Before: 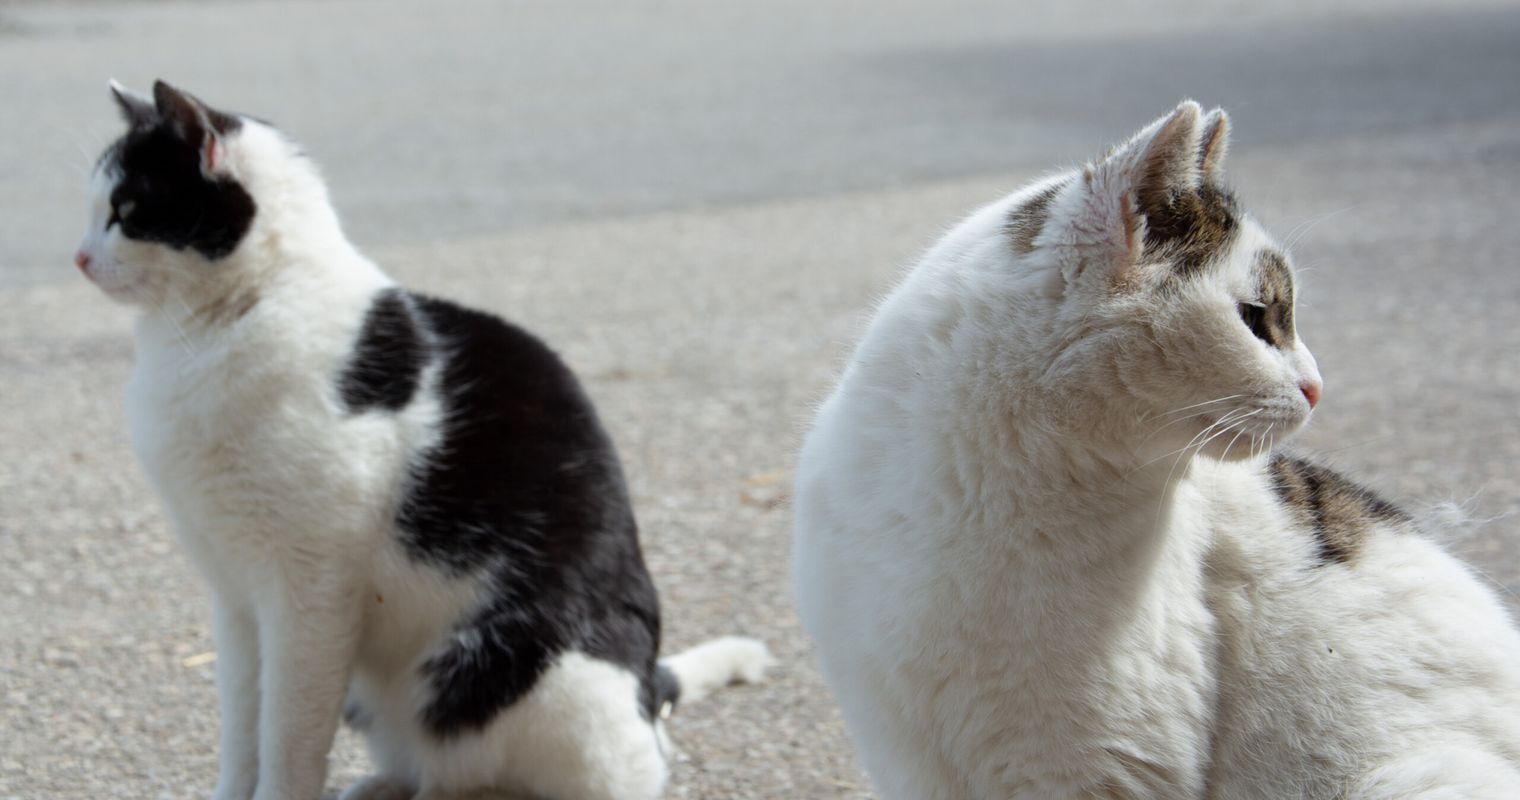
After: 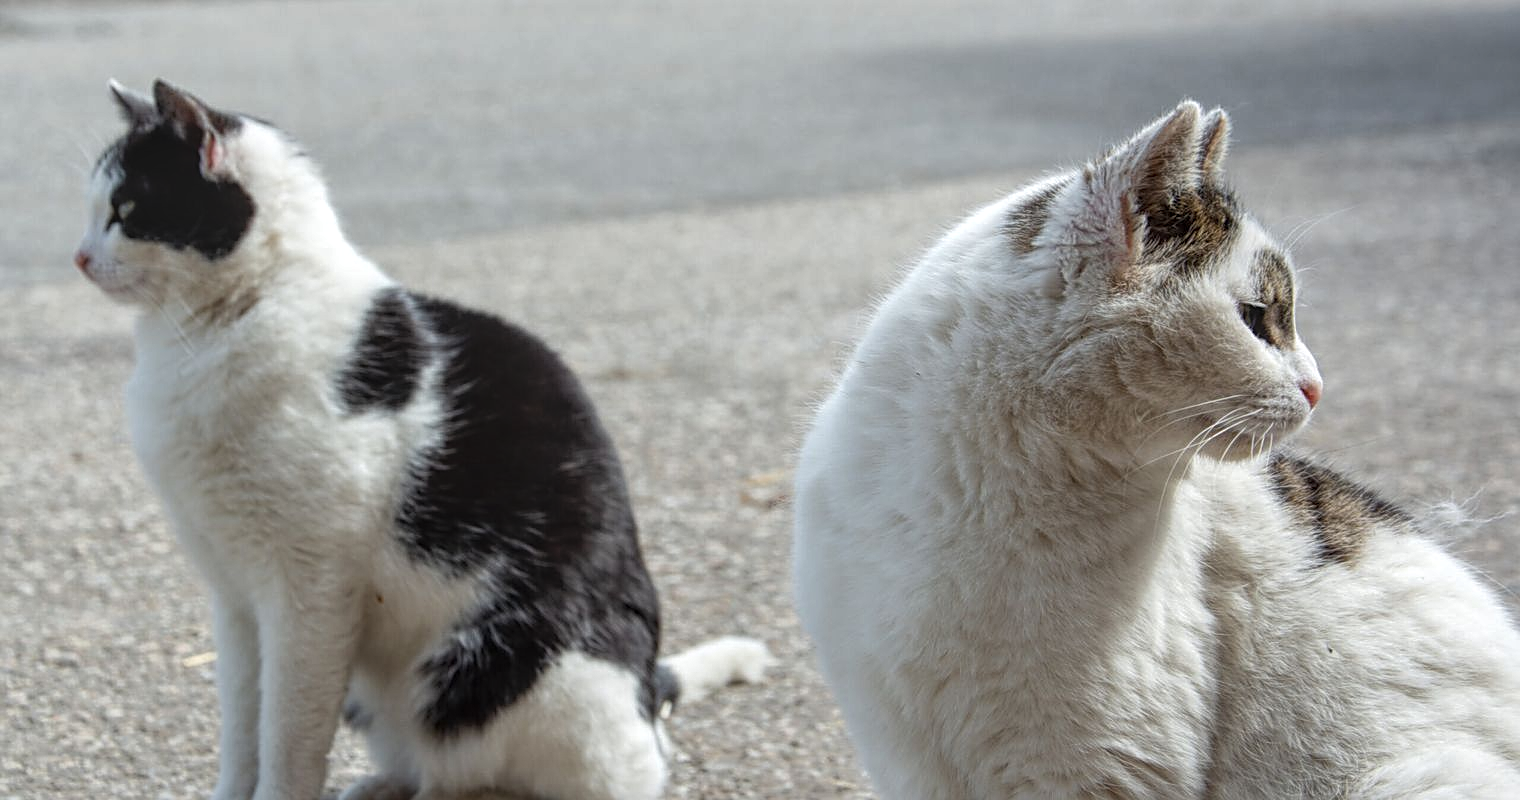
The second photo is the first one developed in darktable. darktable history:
sharpen: on, module defaults
local contrast: highlights 74%, shadows 55%, detail 176%, midtone range 0.214
